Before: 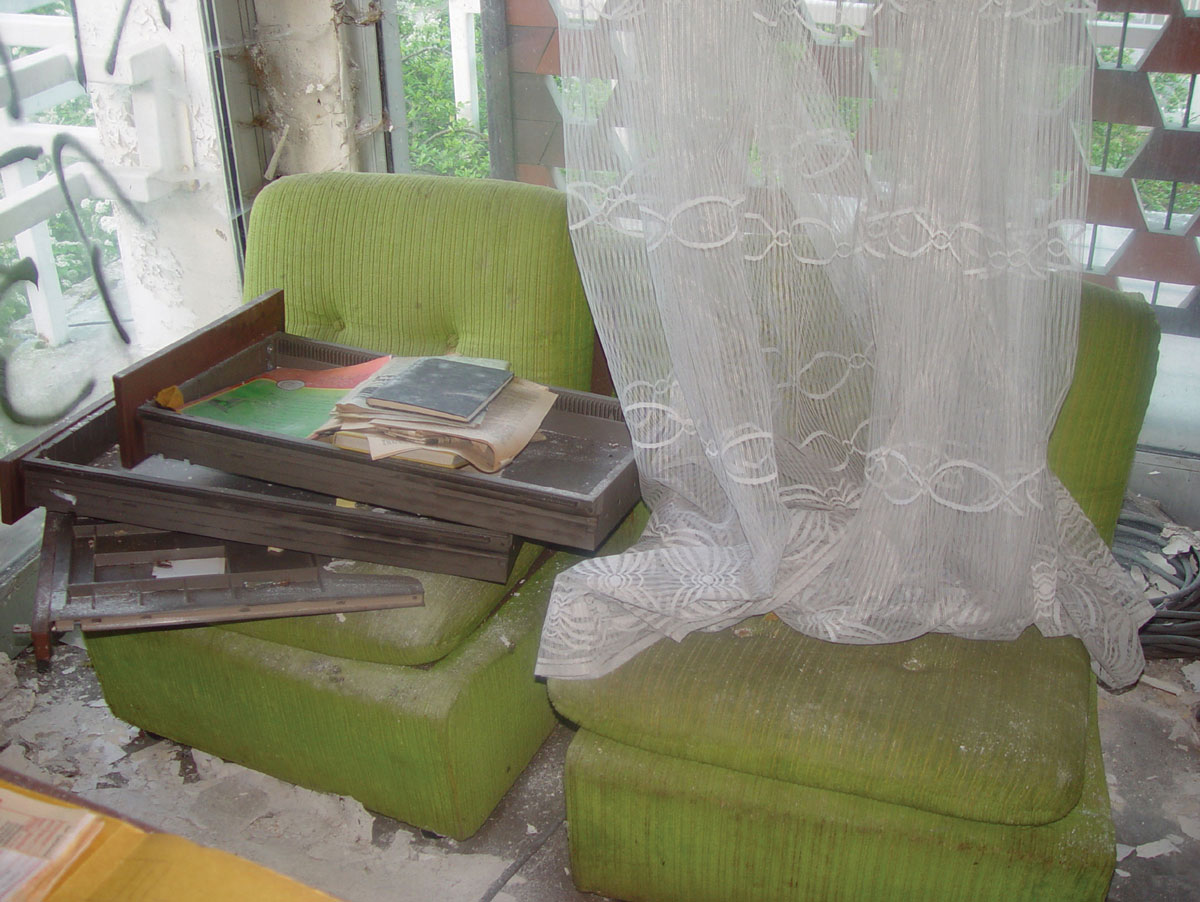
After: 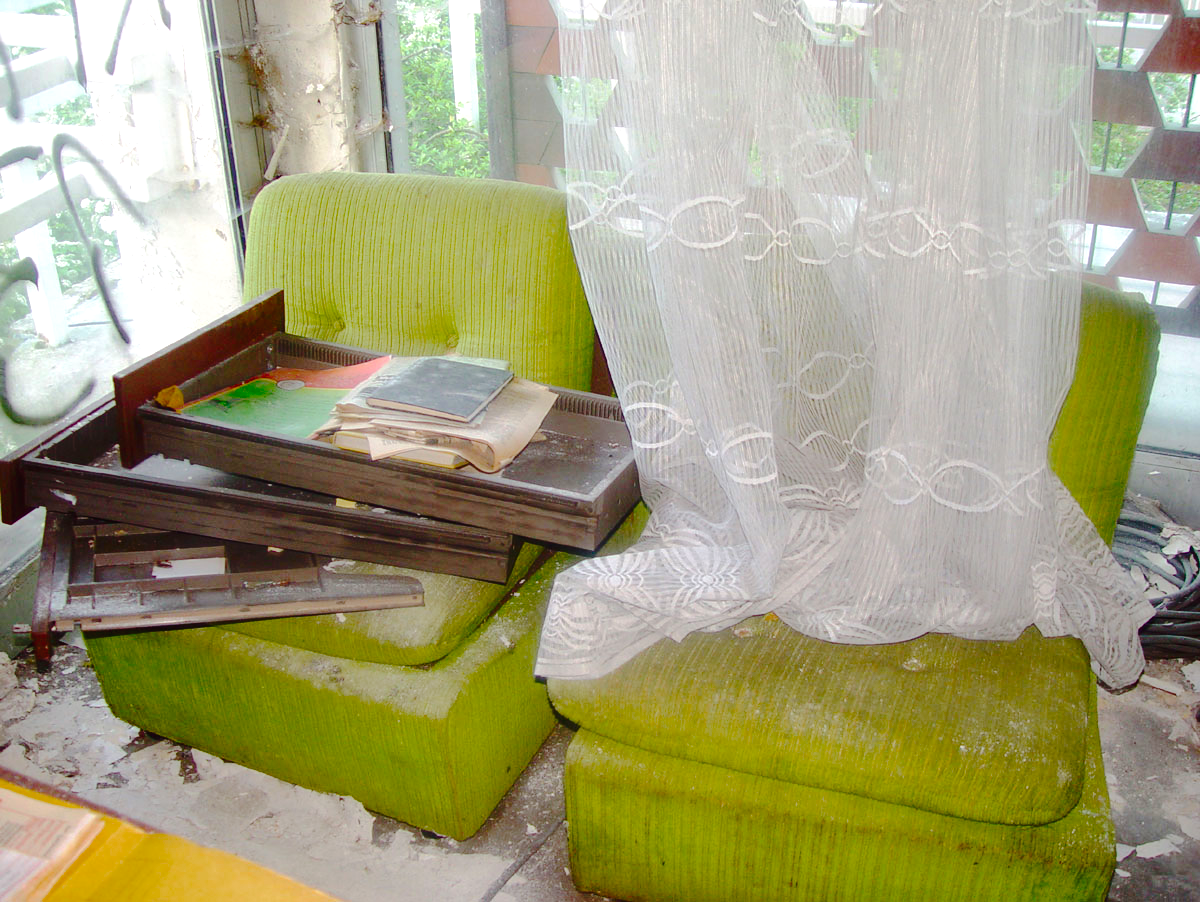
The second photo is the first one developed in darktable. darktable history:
color balance rgb: perceptual saturation grading › global saturation 0.911%, perceptual saturation grading › mid-tones 6.459%, perceptual saturation grading › shadows 71.546%, perceptual brilliance grading › highlights 17.339%, perceptual brilliance grading › mid-tones 32.628%, perceptual brilliance grading › shadows -31.145%, global vibrance 20%
tone curve: curves: ch0 [(0, 0) (0.003, 0.021) (0.011, 0.021) (0.025, 0.021) (0.044, 0.033) (0.069, 0.053) (0.1, 0.08) (0.136, 0.114) (0.177, 0.171) (0.224, 0.246) (0.277, 0.332) (0.335, 0.424) (0.399, 0.496) (0.468, 0.561) (0.543, 0.627) (0.623, 0.685) (0.709, 0.741) (0.801, 0.813) (0.898, 0.902) (1, 1)], preserve colors none
